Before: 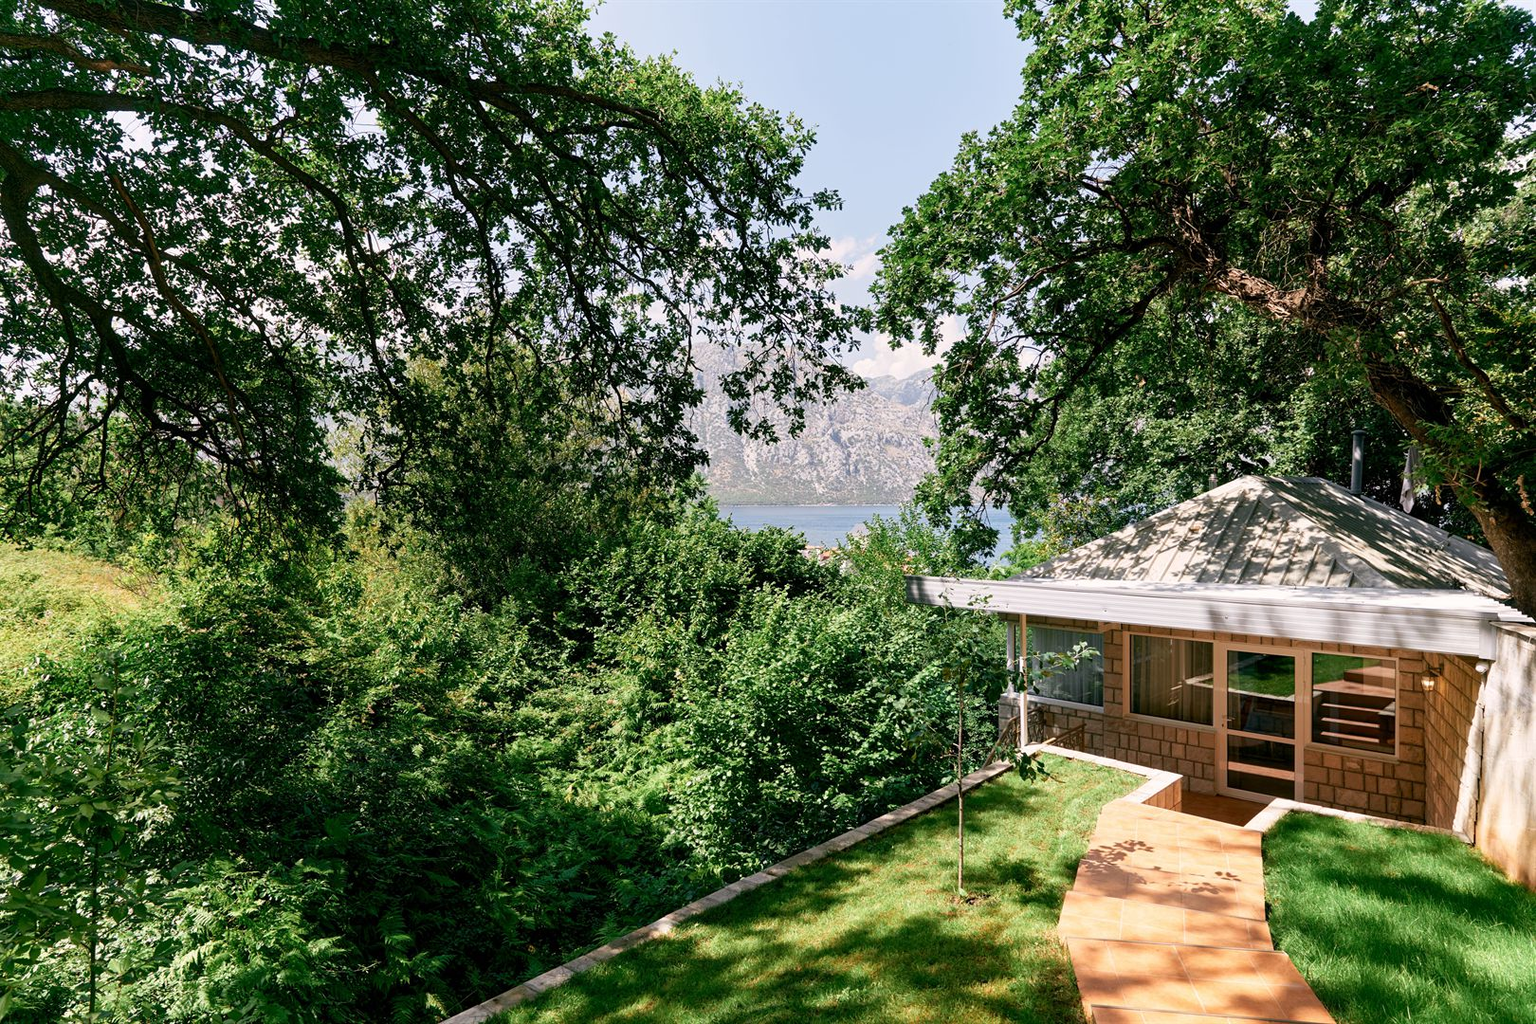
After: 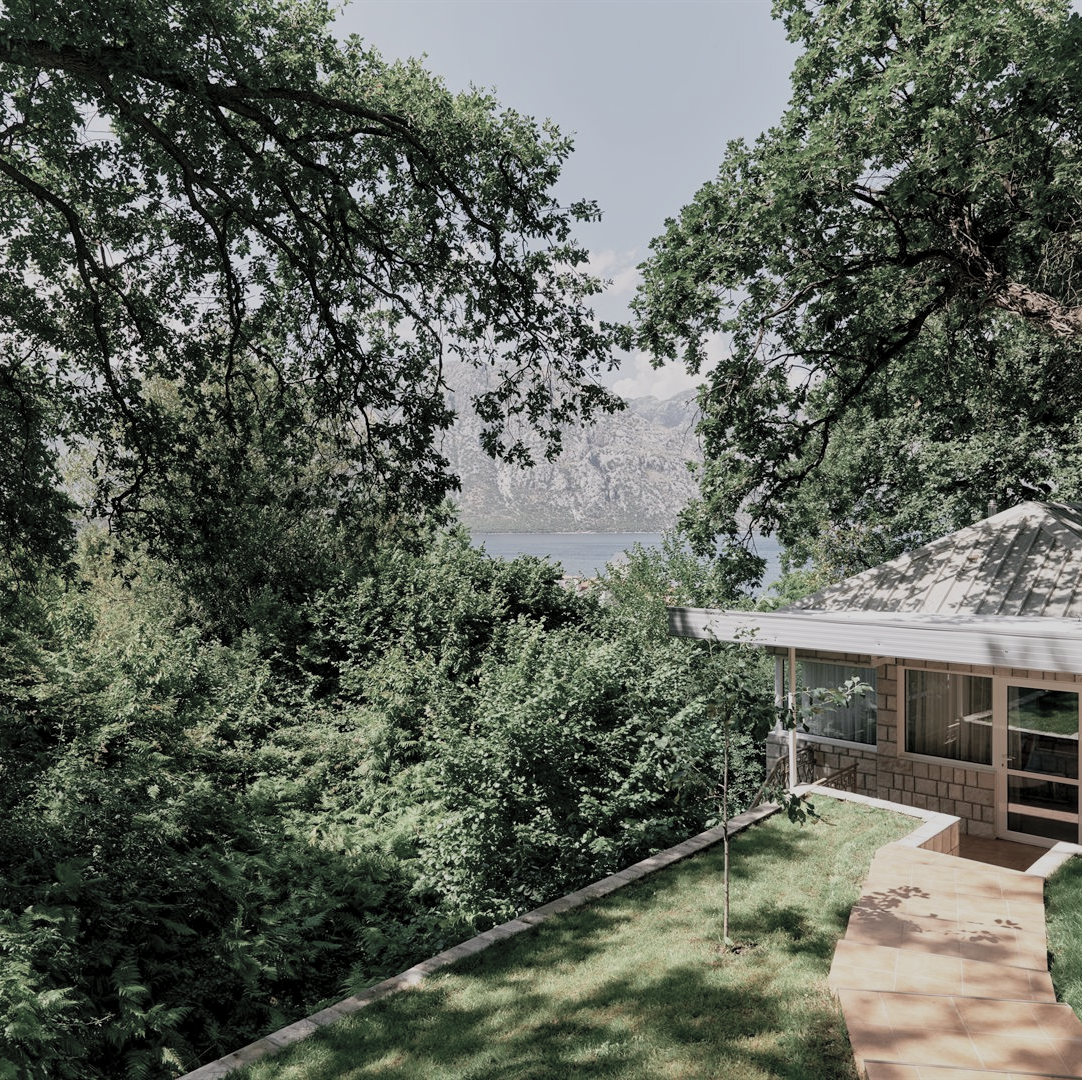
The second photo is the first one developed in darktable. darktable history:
white balance: red 0.986, blue 1.01
exposure: black level correction 0, exposure -0.766 EV, compensate highlight preservation false
crop and rotate: left 17.732%, right 15.423%
local contrast: mode bilateral grid, contrast 20, coarseness 50, detail 120%, midtone range 0.2
contrast brightness saturation: brightness 0.18, saturation -0.5
color balance: input saturation 99%
